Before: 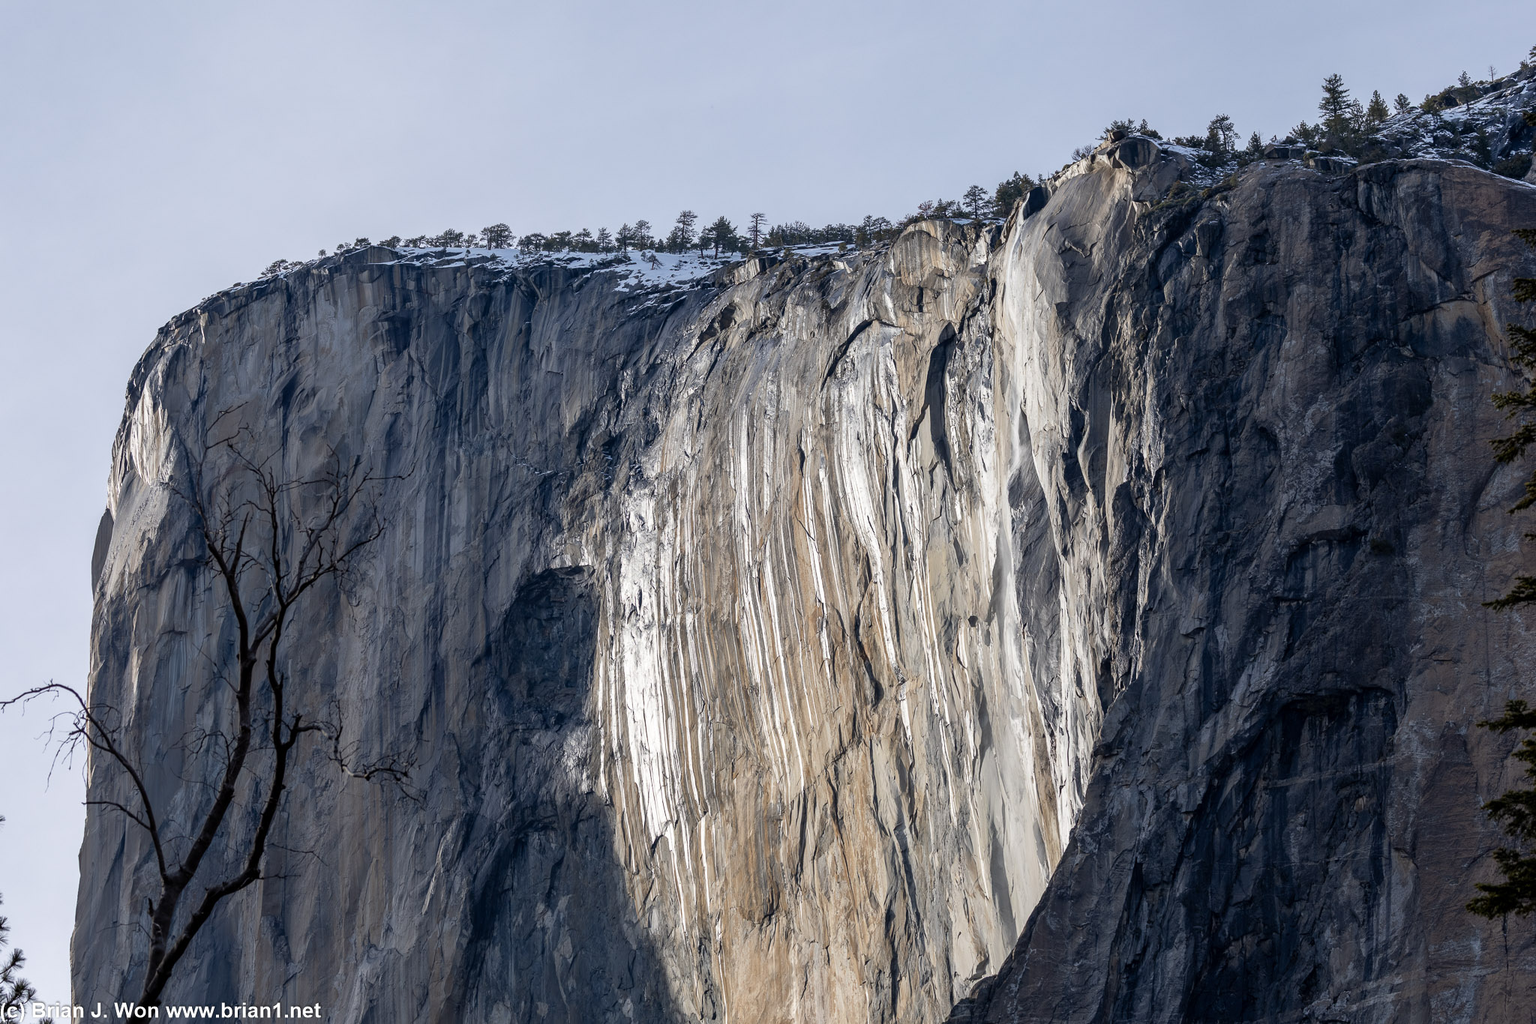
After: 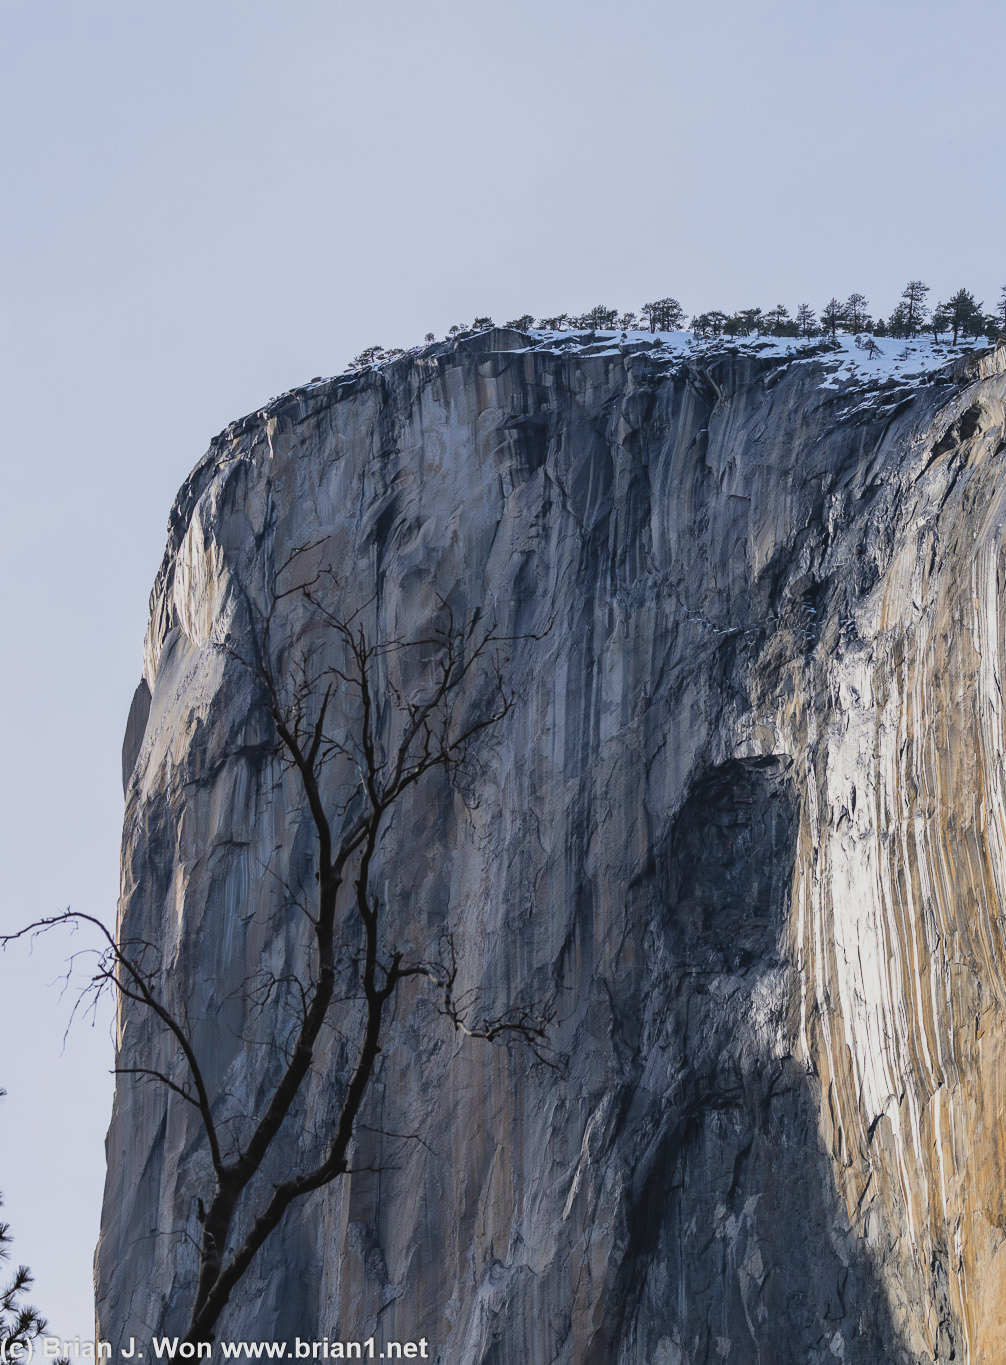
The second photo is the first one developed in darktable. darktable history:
crop and rotate: left 0%, top 0%, right 50.845%
color balance: input saturation 134.34%, contrast -10.04%, contrast fulcrum 19.67%, output saturation 133.51%
filmic rgb: black relative exposure -5 EV, hardness 2.88, contrast 1.4, highlights saturation mix -30%
exposure: black level correction -0.028, compensate highlight preservation false
